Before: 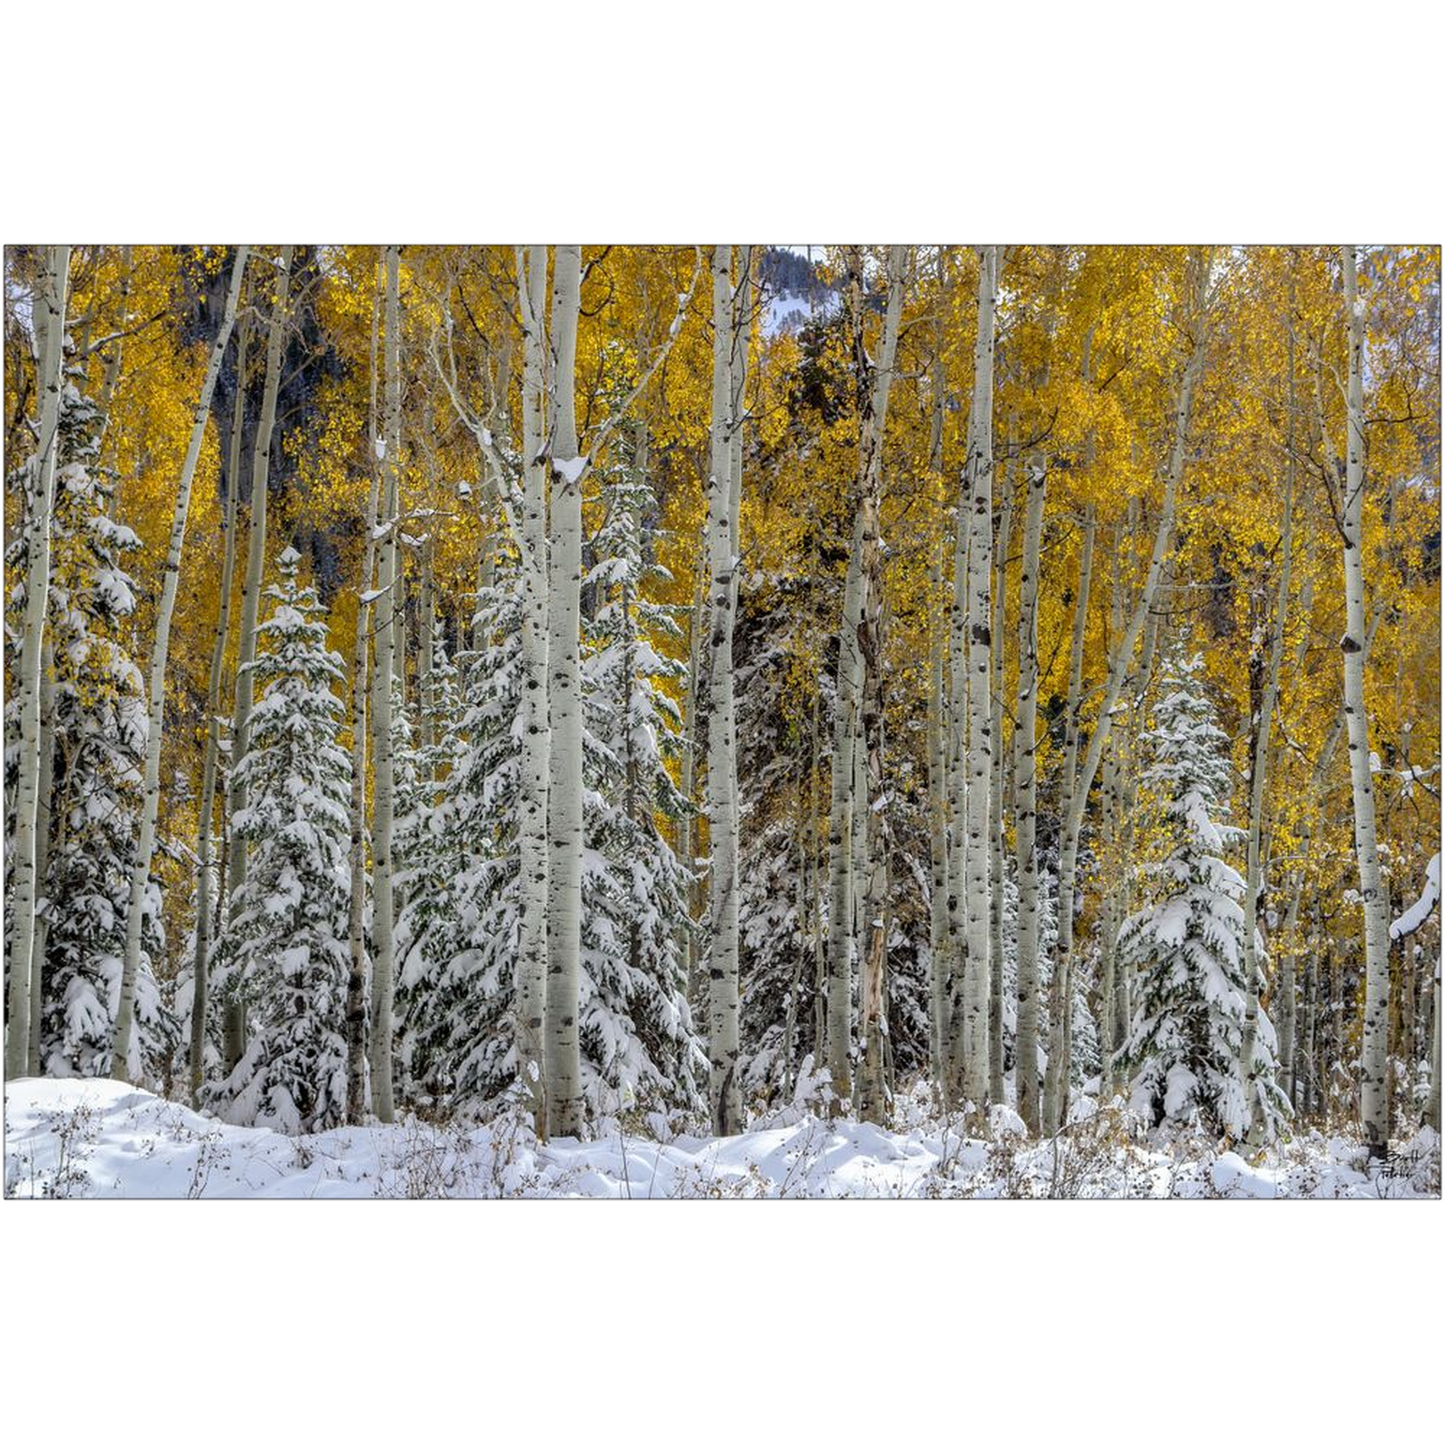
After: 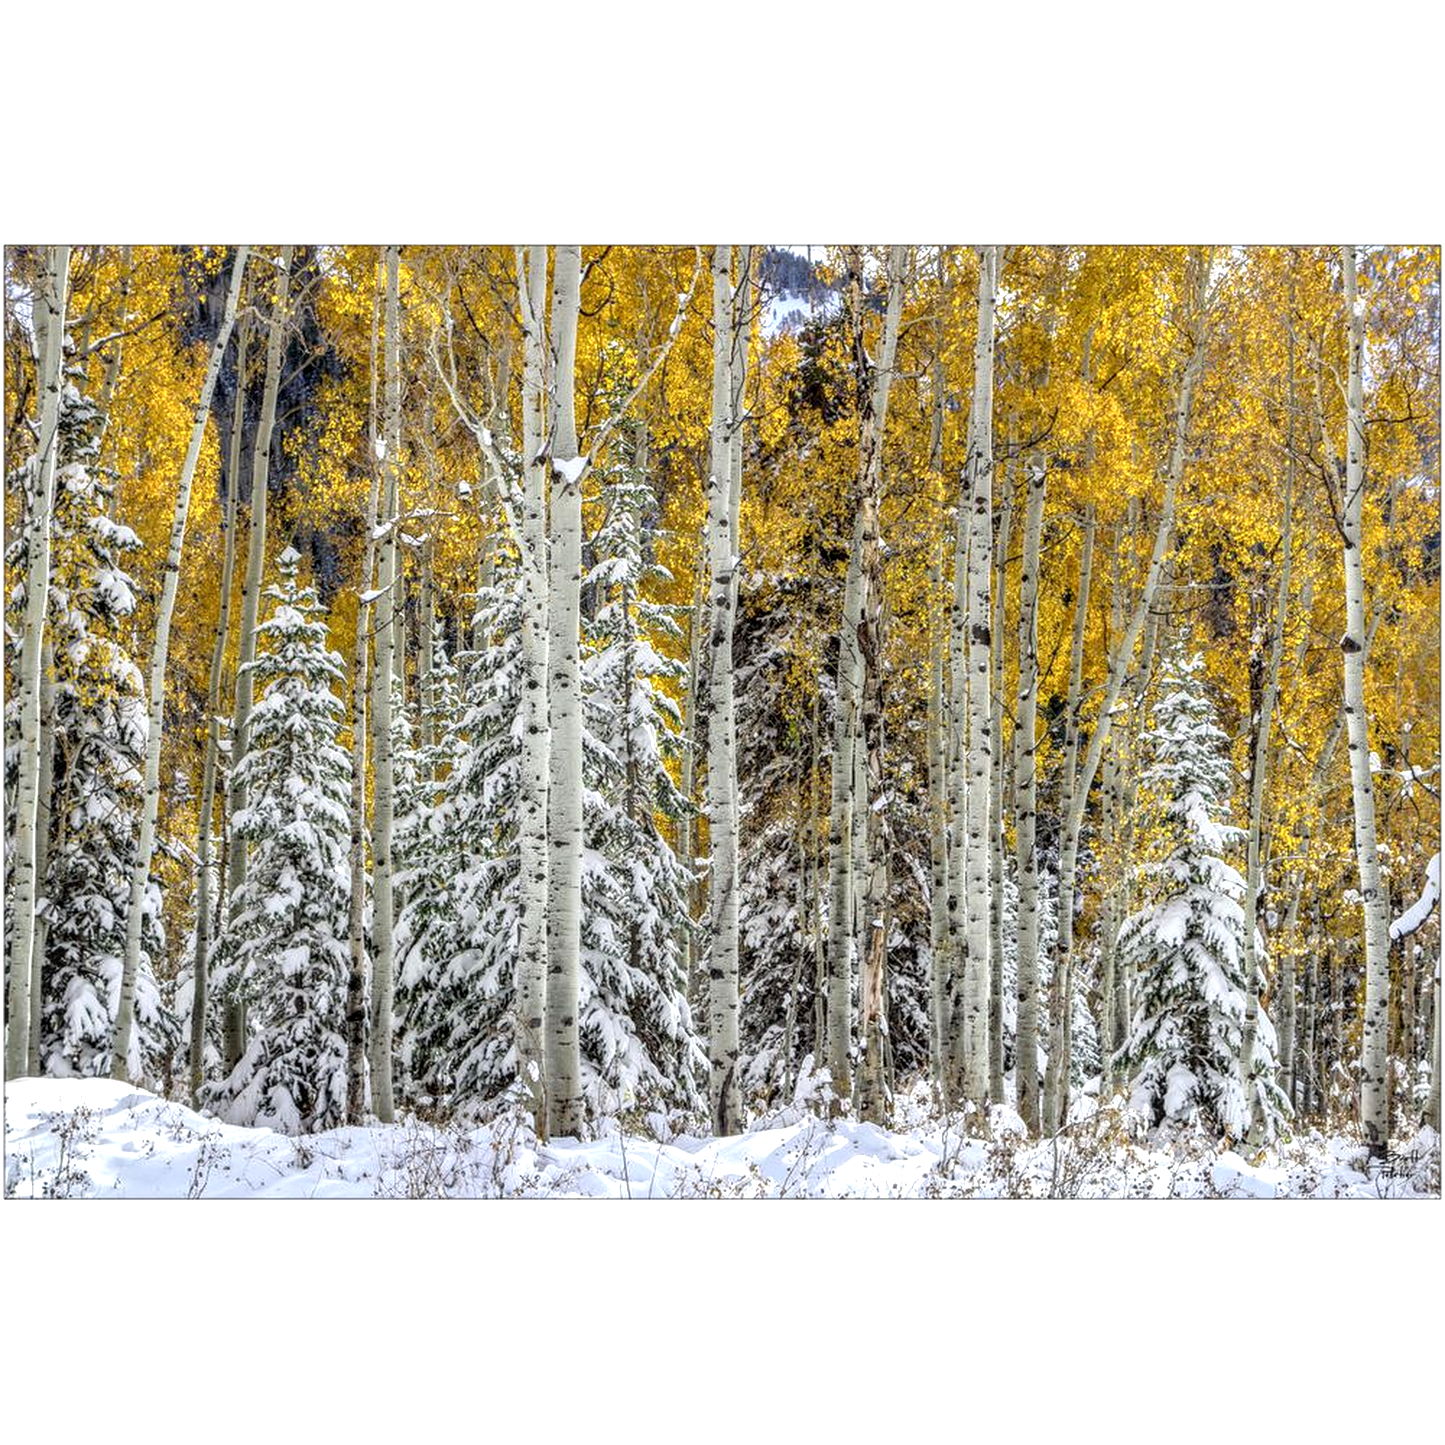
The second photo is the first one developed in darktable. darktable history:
local contrast: detail 130%
exposure: black level correction 0.001, exposure 0.499 EV, compensate exposure bias true, compensate highlight preservation false
